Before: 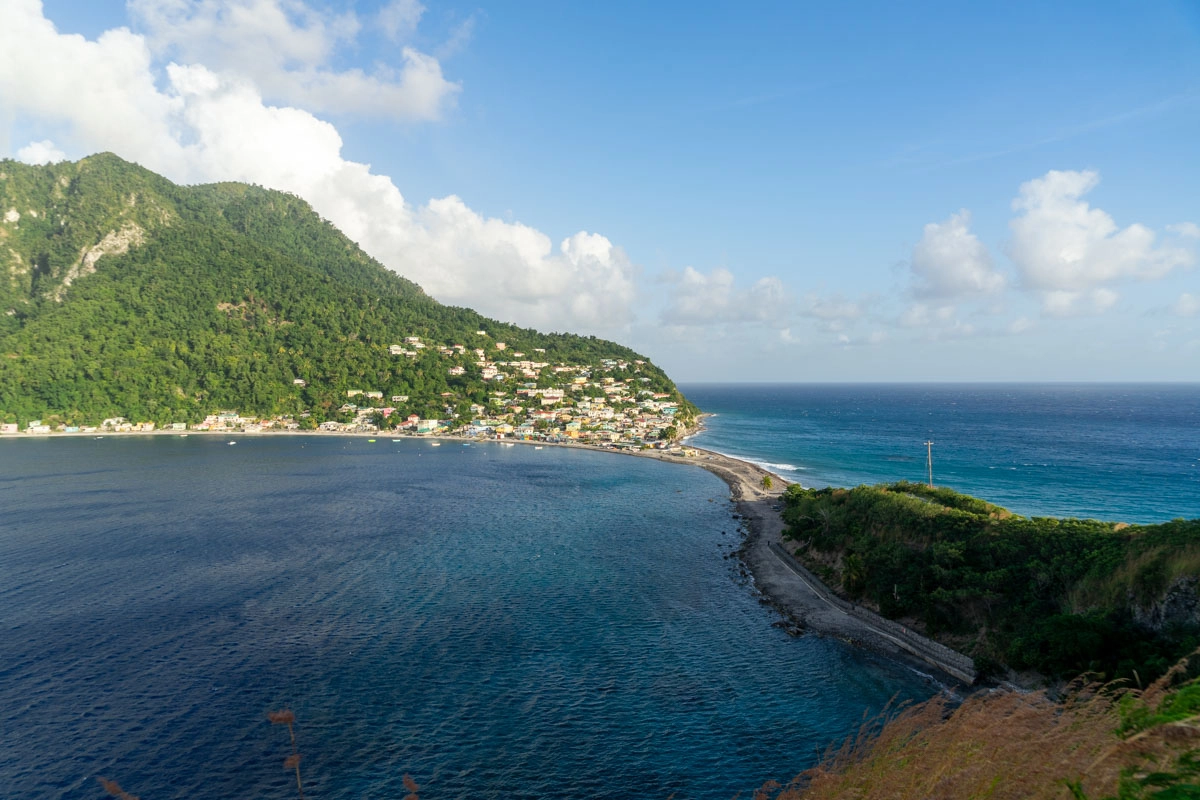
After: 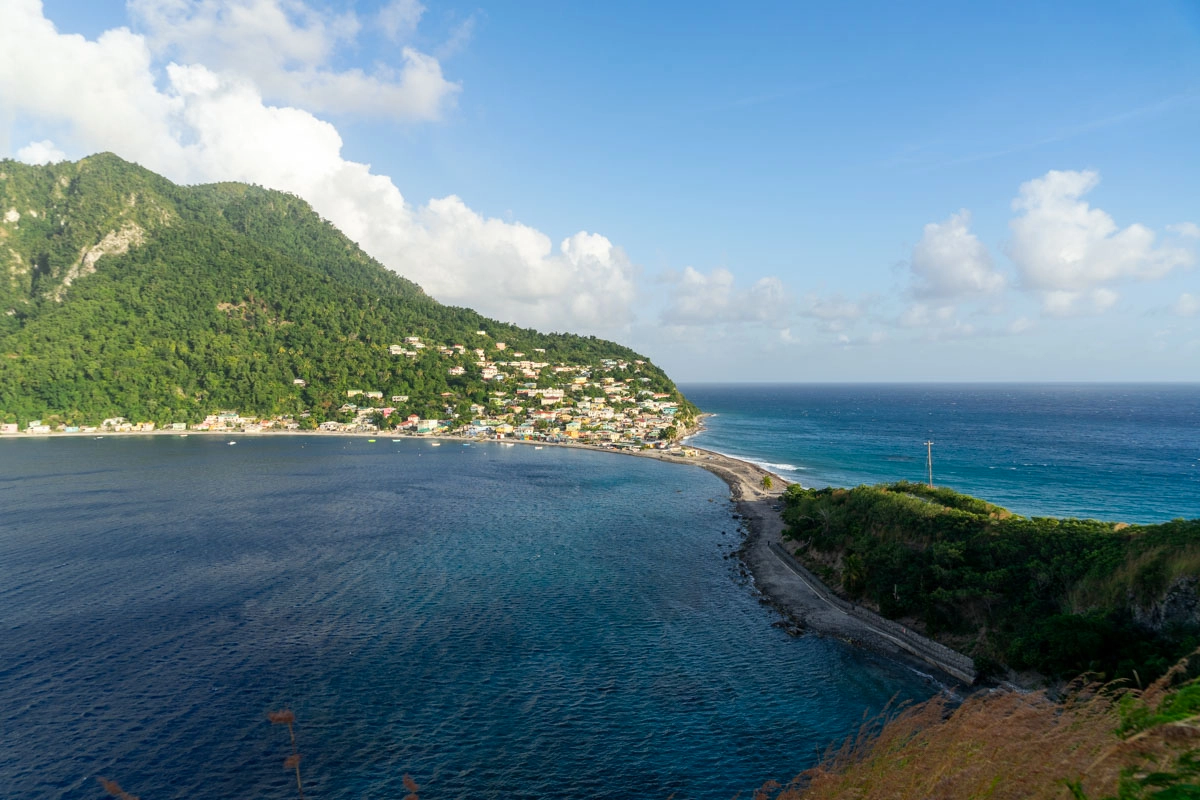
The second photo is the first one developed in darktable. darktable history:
color zones: curves: ch1 [(0, 0.523) (0.143, 0.545) (0.286, 0.52) (0.429, 0.506) (0.571, 0.503) (0.714, 0.503) (0.857, 0.508) (1, 0.523)]
contrast brightness saturation: contrast 0.07
